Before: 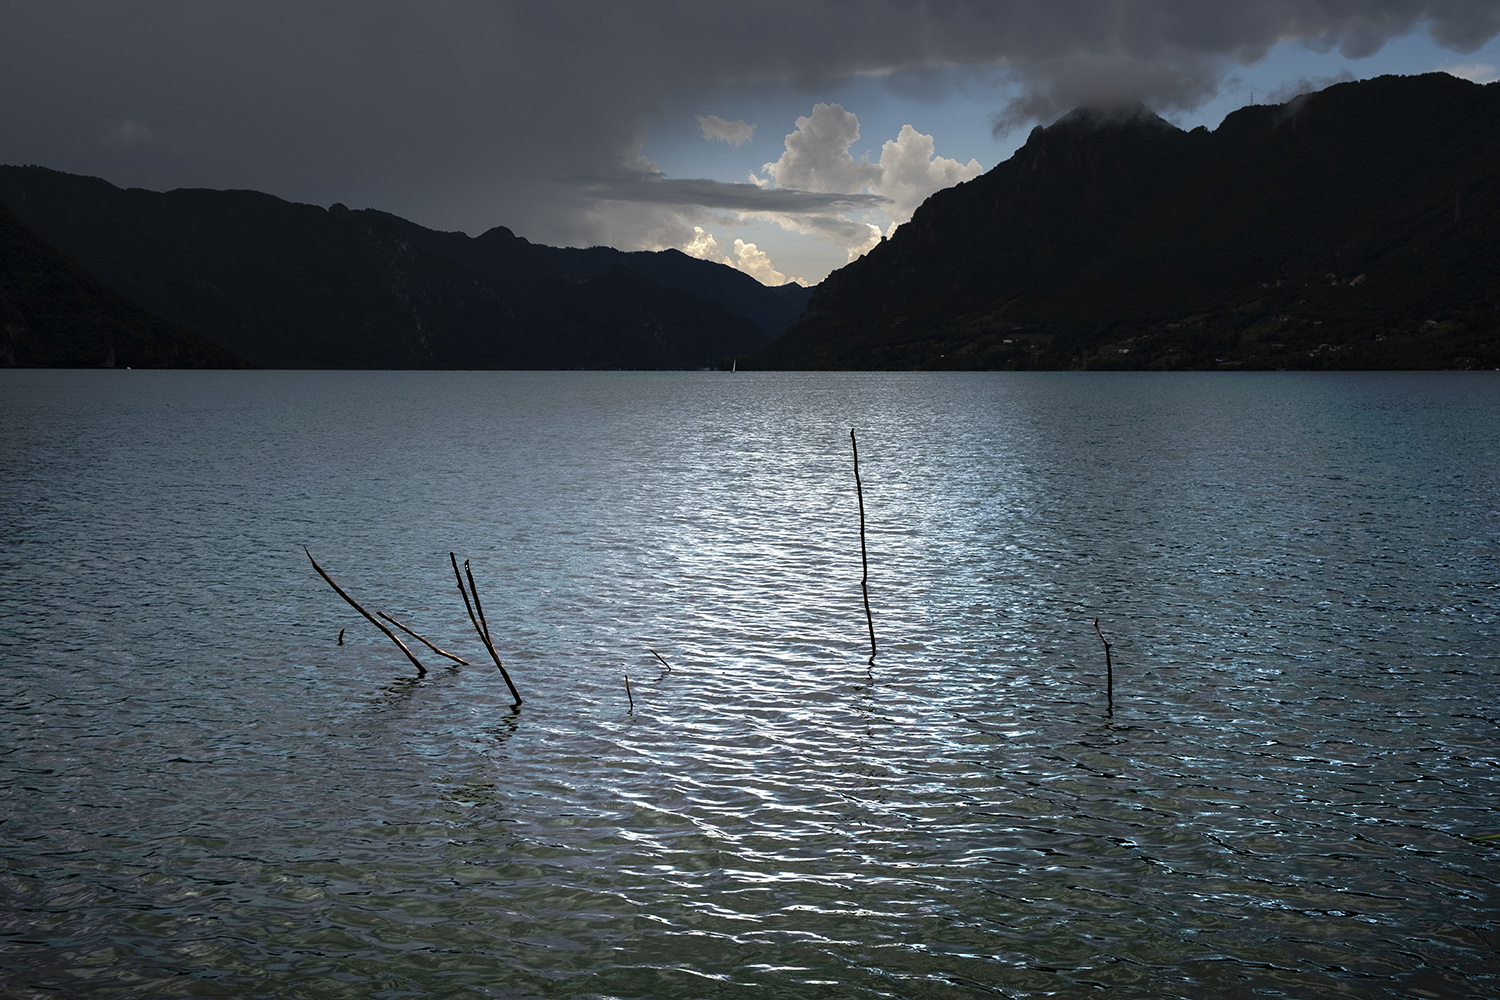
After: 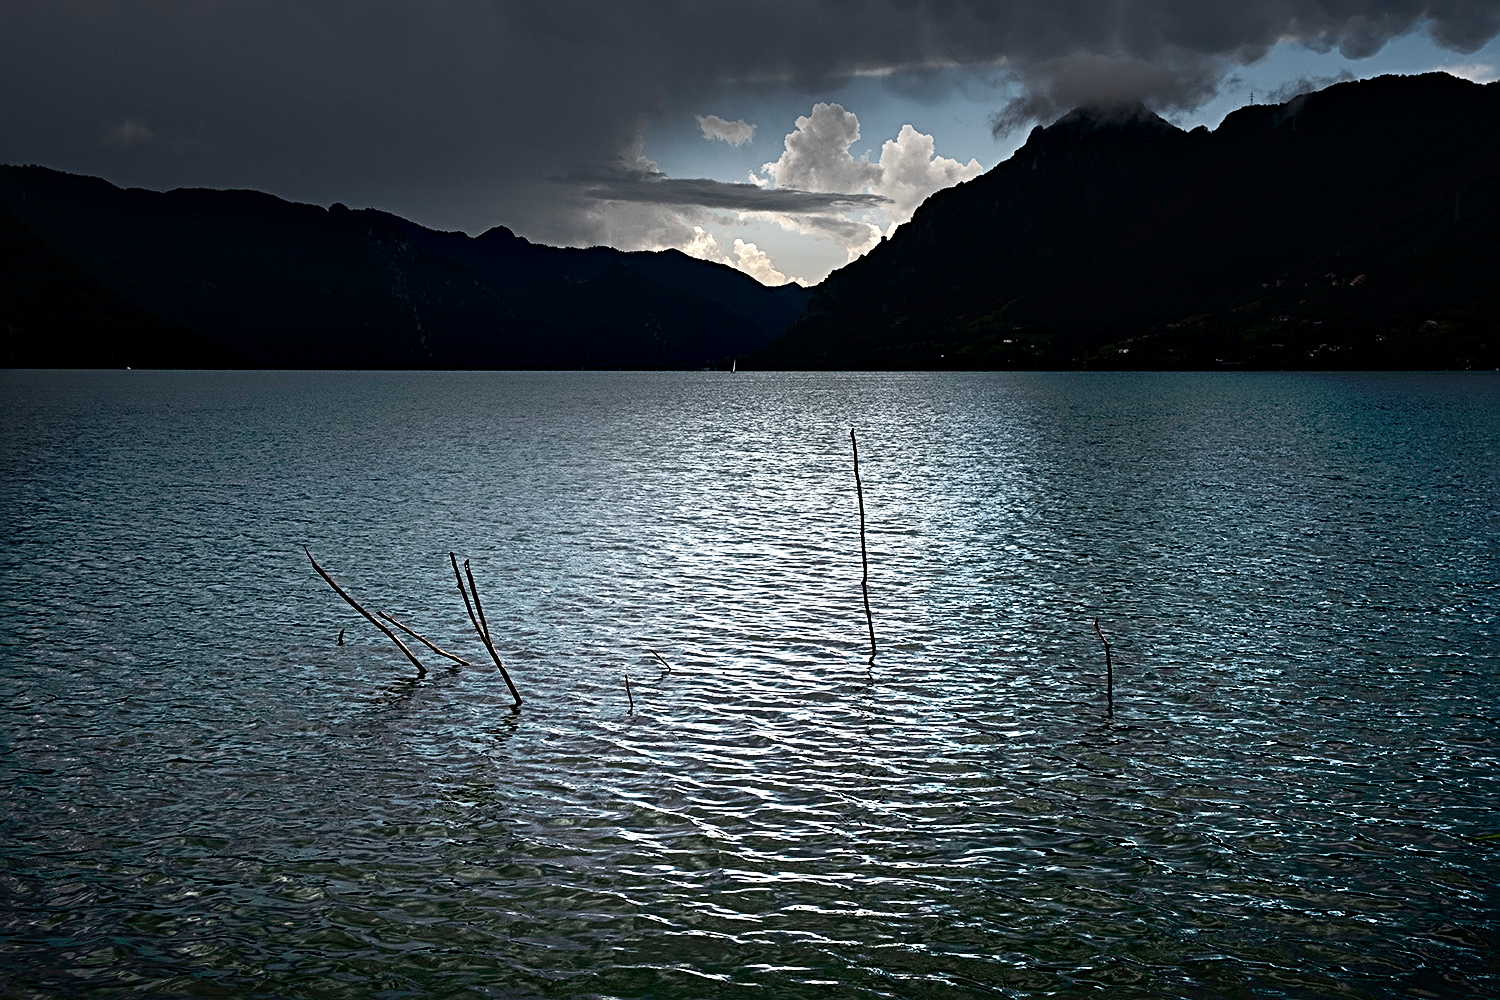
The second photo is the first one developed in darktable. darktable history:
sharpen: radius 4
color balance rgb: perceptual saturation grading › global saturation 20%, perceptual saturation grading › highlights -25%, perceptual saturation grading › shadows 50%
local contrast: mode bilateral grid, contrast 30, coarseness 25, midtone range 0.2
contrast brightness saturation: contrast 0.25, saturation -0.31
